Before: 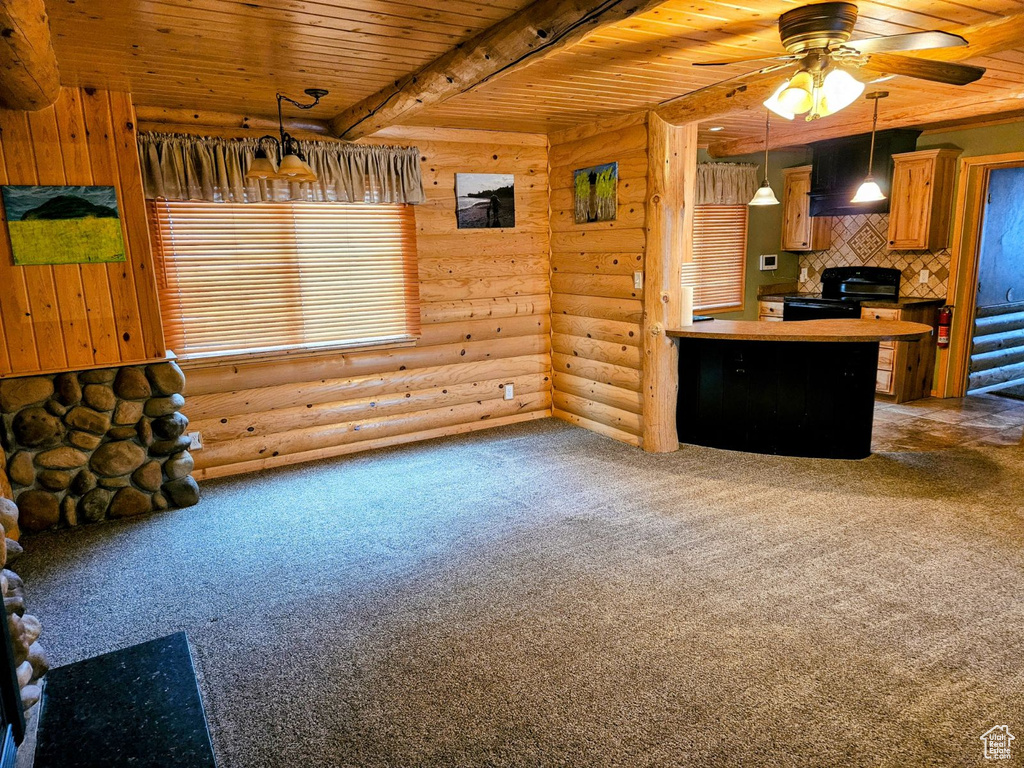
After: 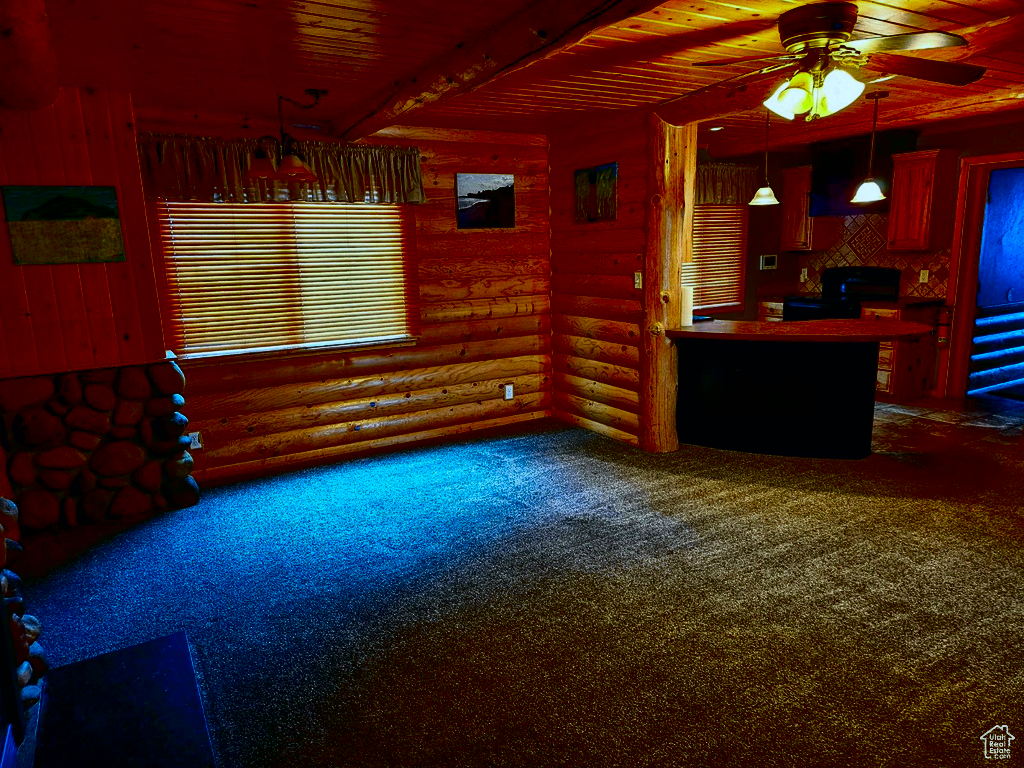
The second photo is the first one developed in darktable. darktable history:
contrast brightness saturation: brightness -1, saturation 1
tone curve: curves: ch0 [(0, 0) (0.037, 0.011) (0.135, 0.093) (0.266, 0.281) (0.461, 0.555) (0.581, 0.716) (0.675, 0.793) (0.767, 0.849) (0.91, 0.924) (1, 0.979)]; ch1 [(0, 0) (0.292, 0.278) (0.419, 0.423) (0.493, 0.492) (0.506, 0.5) (0.534, 0.529) (0.562, 0.562) (0.641, 0.663) (0.754, 0.76) (1, 1)]; ch2 [(0, 0) (0.294, 0.3) (0.361, 0.372) (0.429, 0.445) (0.478, 0.486) (0.502, 0.498) (0.518, 0.522) (0.531, 0.549) (0.561, 0.579) (0.64, 0.645) (0.7, 0.7) (0.861, 0.808) (1, 0.951)], color space Lab, independent channels, preserve colors none
white balance: red 0.925, blue 1.046
